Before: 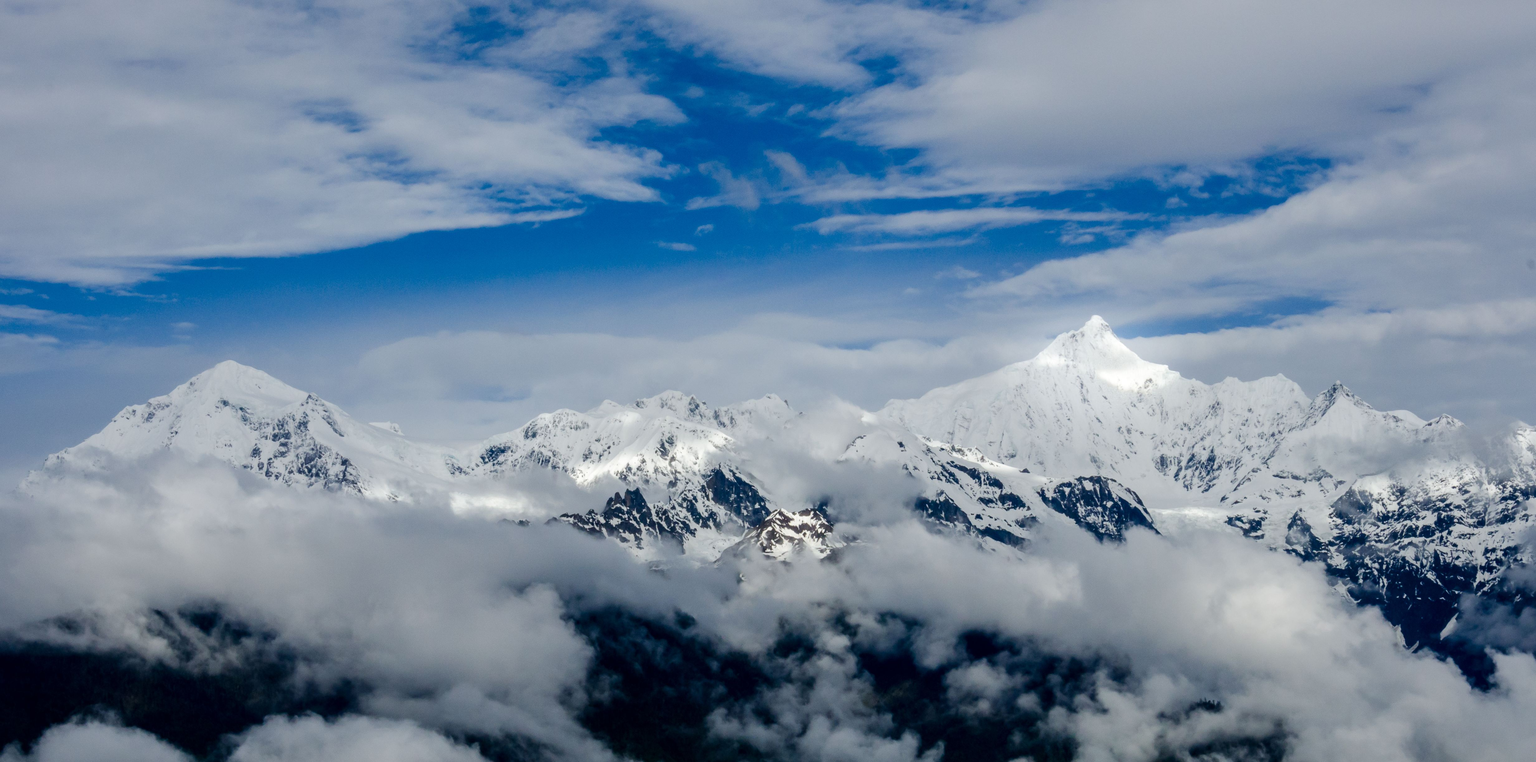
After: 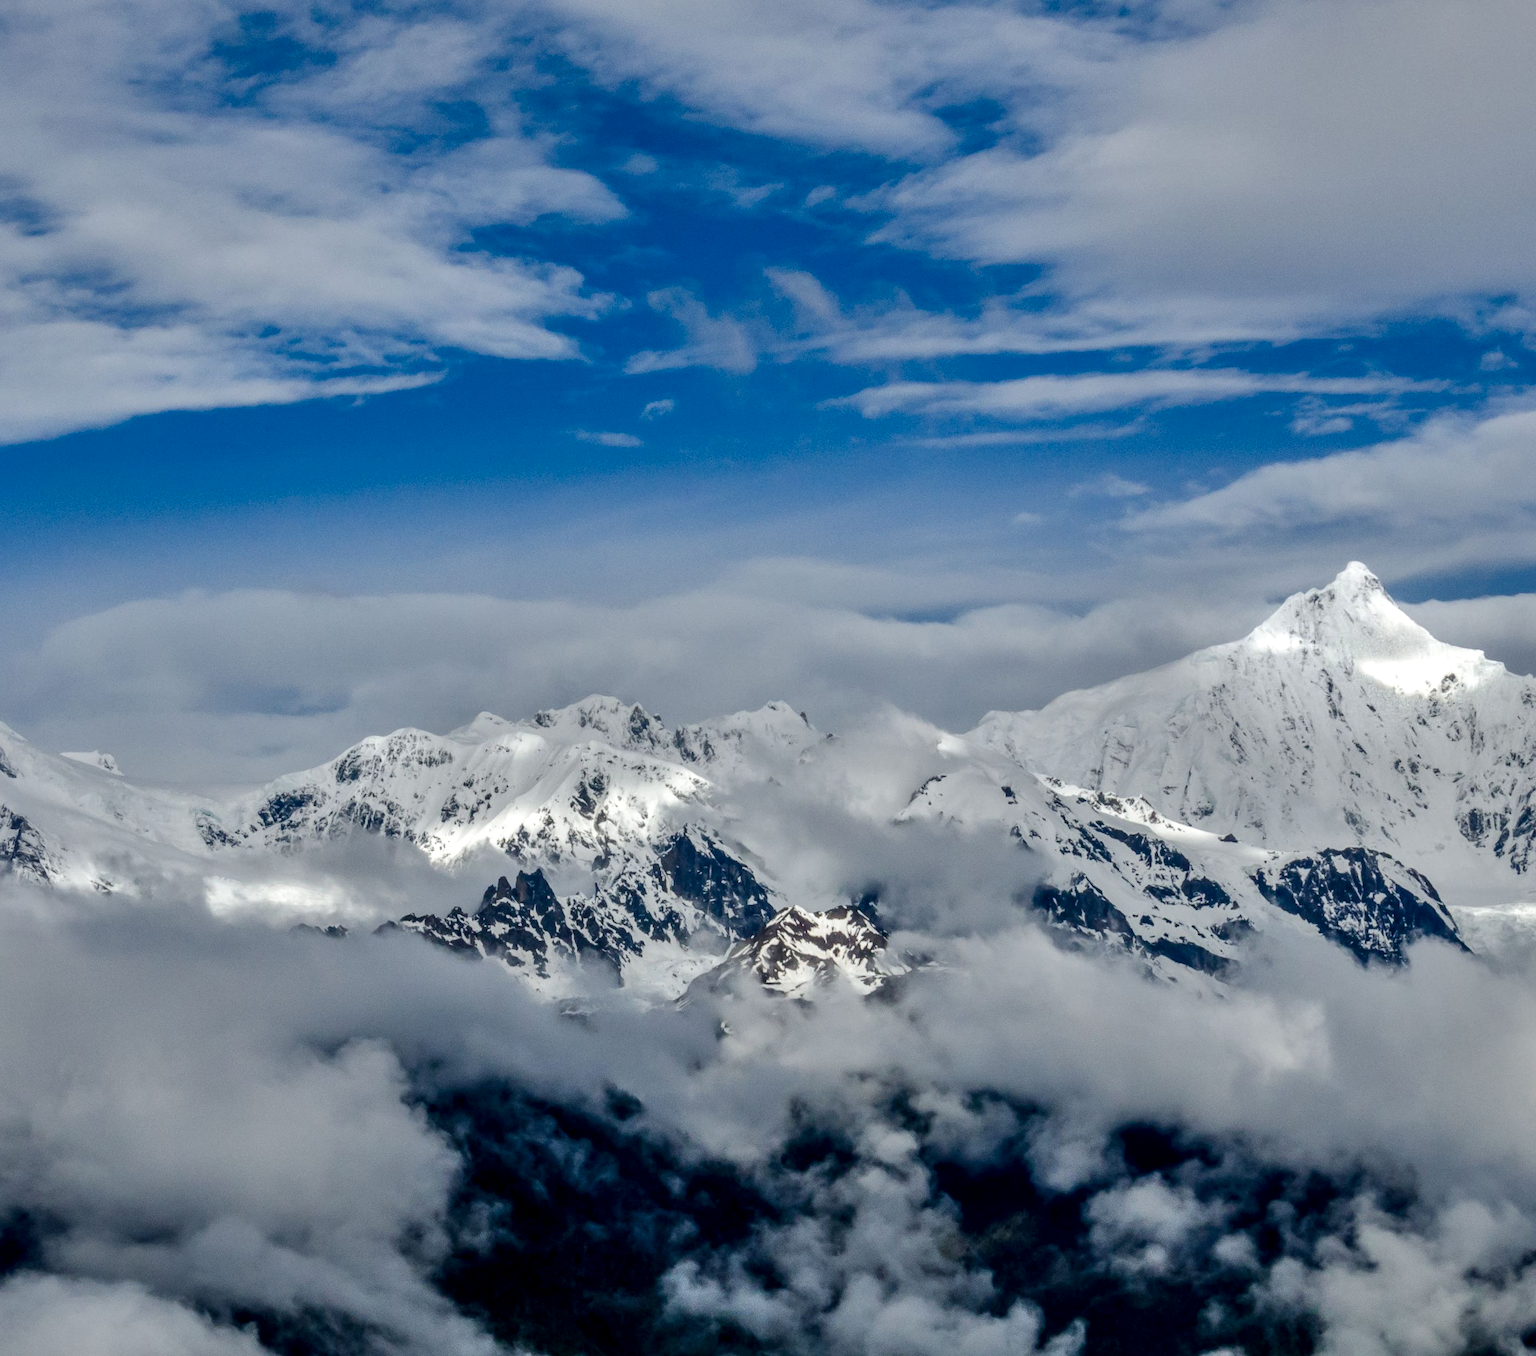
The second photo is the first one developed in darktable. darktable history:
local contrast: on, module defaults
shadows and highlights: radius 106.8, shadows 44.25, highlights -66.54, low approximation 0.01, soften with gaussian
crop: left 21.82%, right 22.021%, bottom 0.01%
